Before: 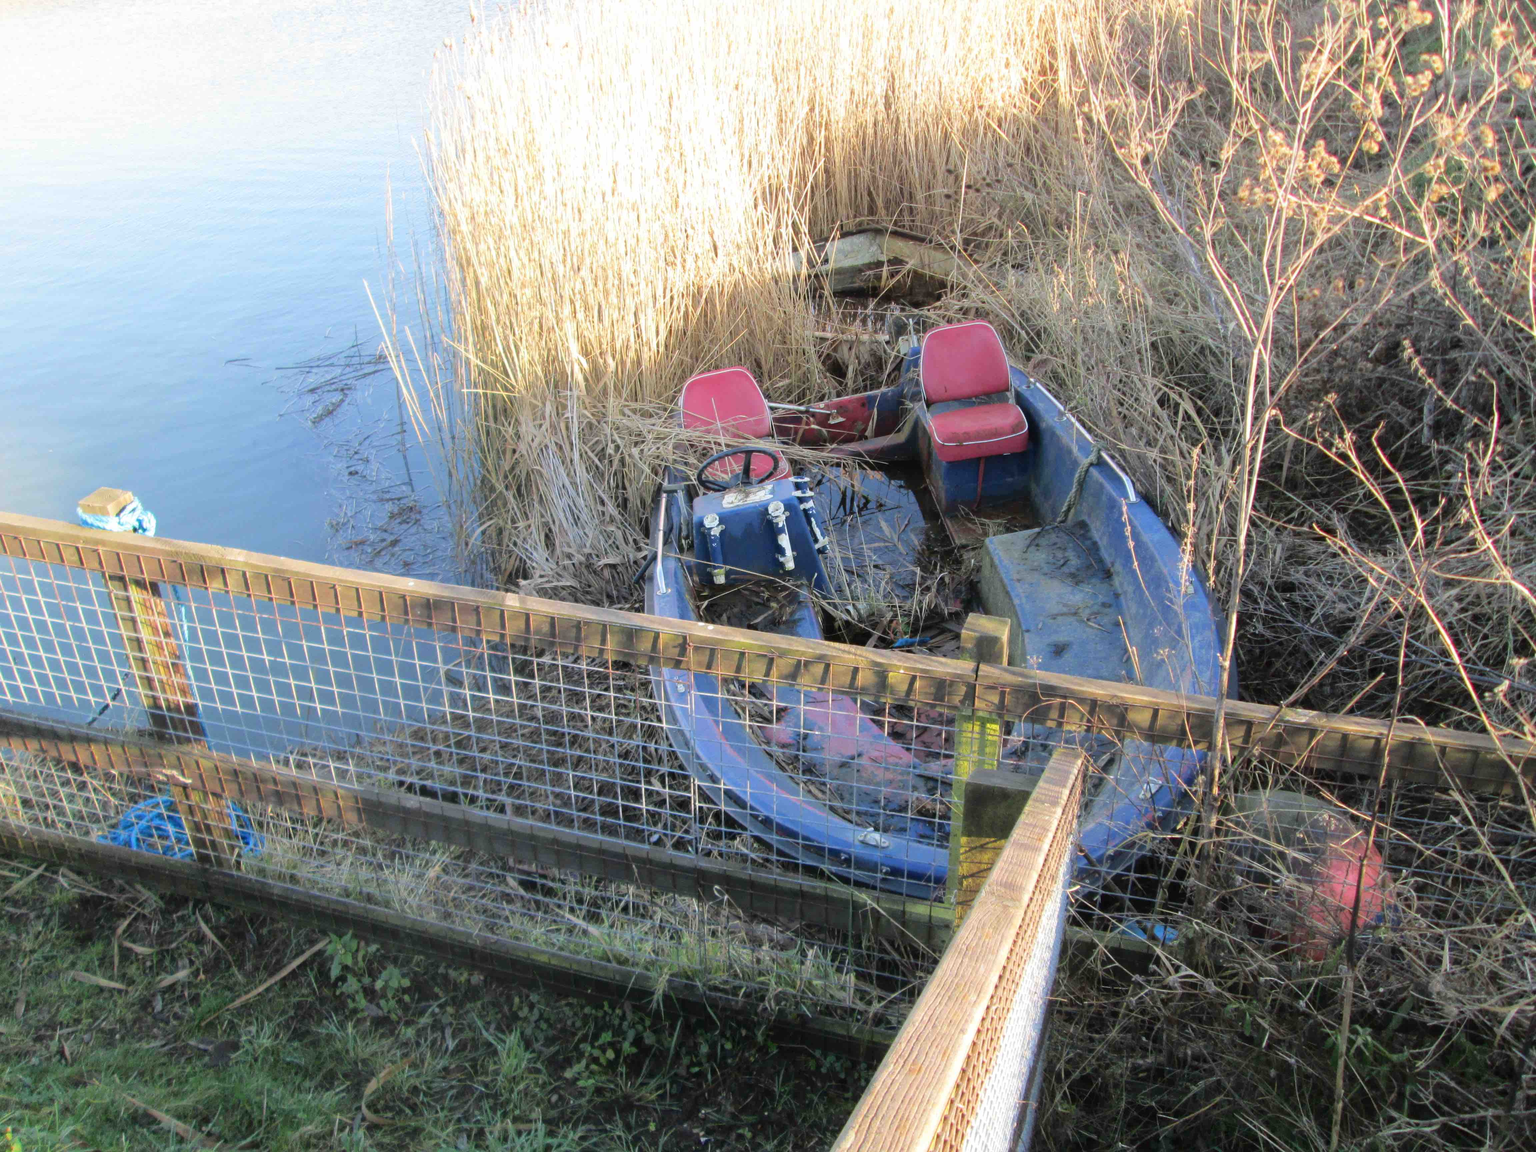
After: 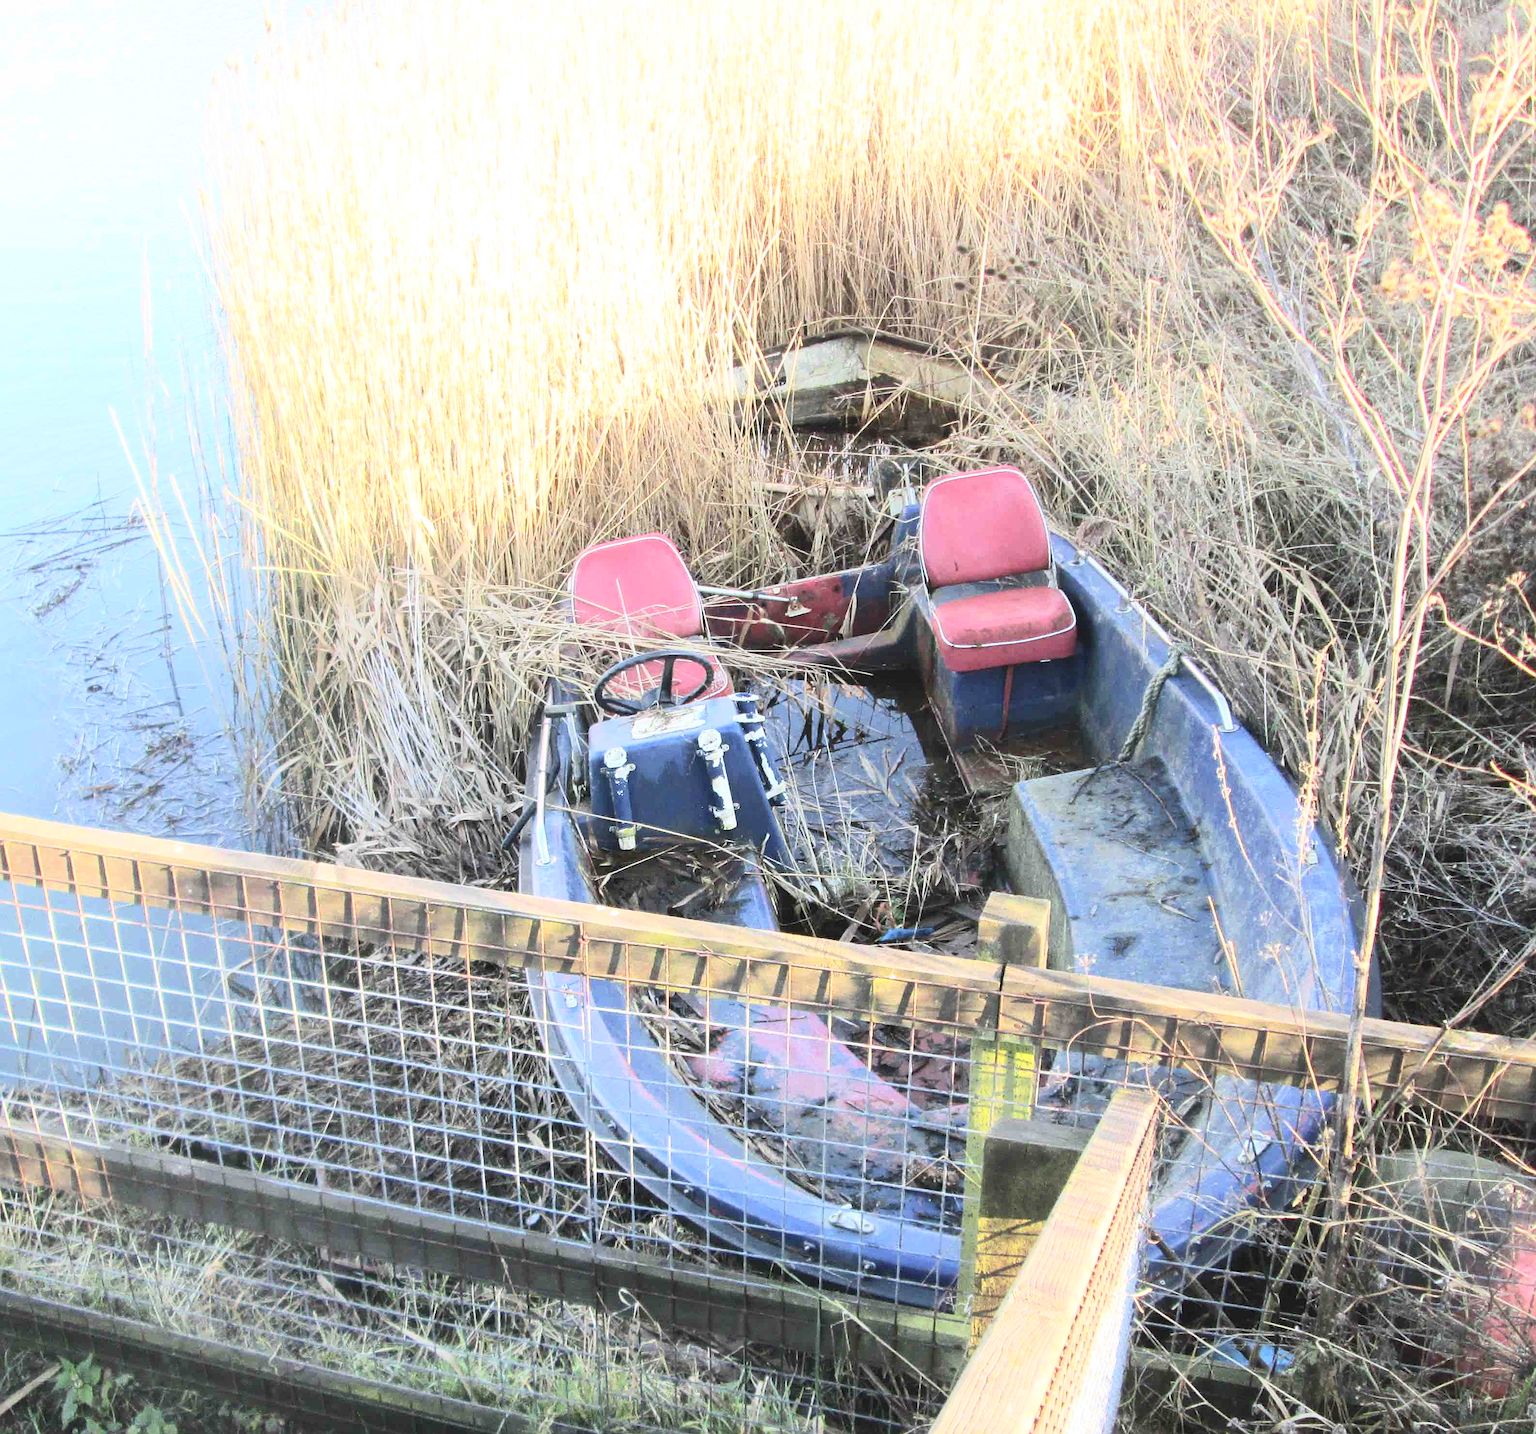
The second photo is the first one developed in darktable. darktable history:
contrast brightness saturation: contrast 0.373, brightness 0.514
crop: left 18.786%, right 12.426%, bottom 14.389%
sharpen: on, module defaults
